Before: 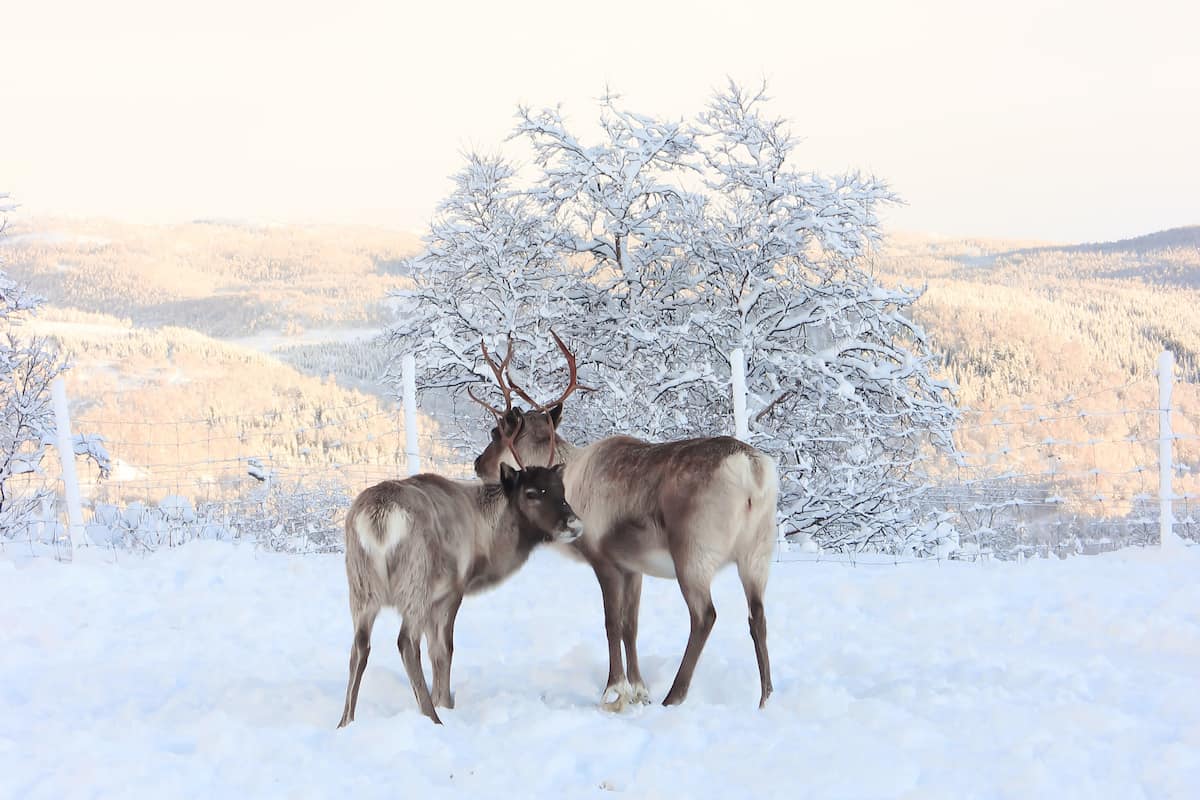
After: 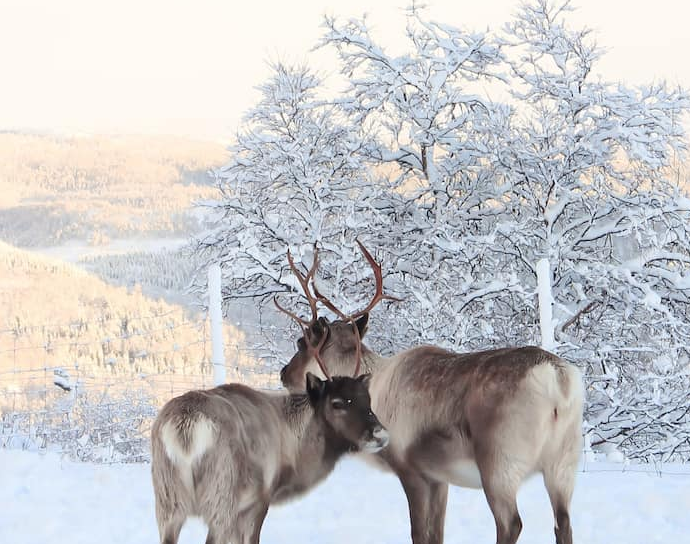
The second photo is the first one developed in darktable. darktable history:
crop: left 16.232%, top 11.369%, right 26.261%, bottom 20.599%
